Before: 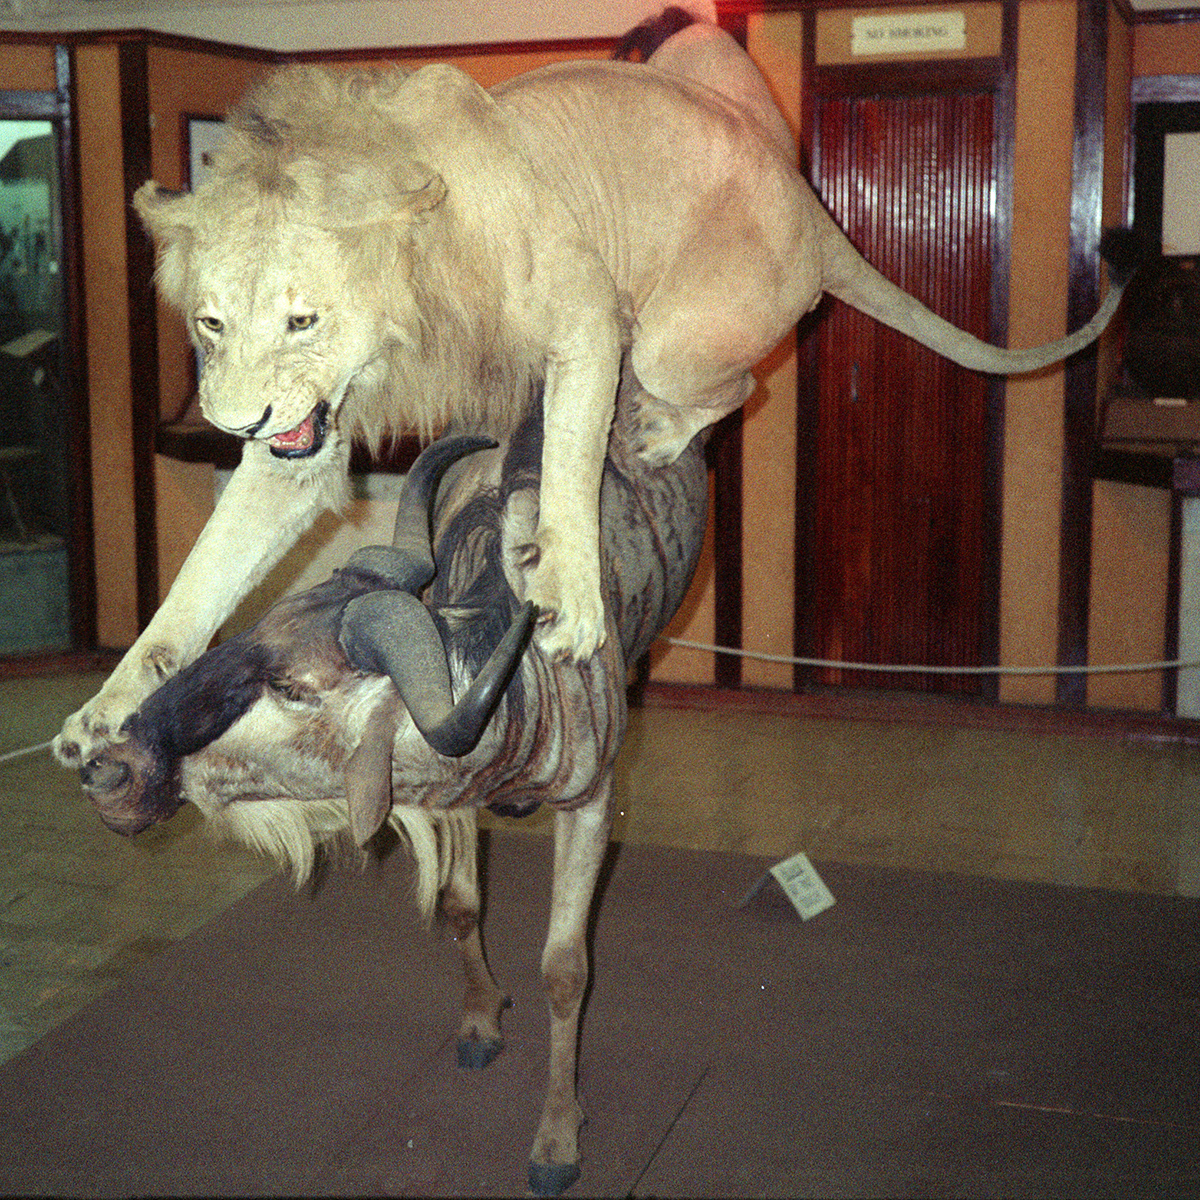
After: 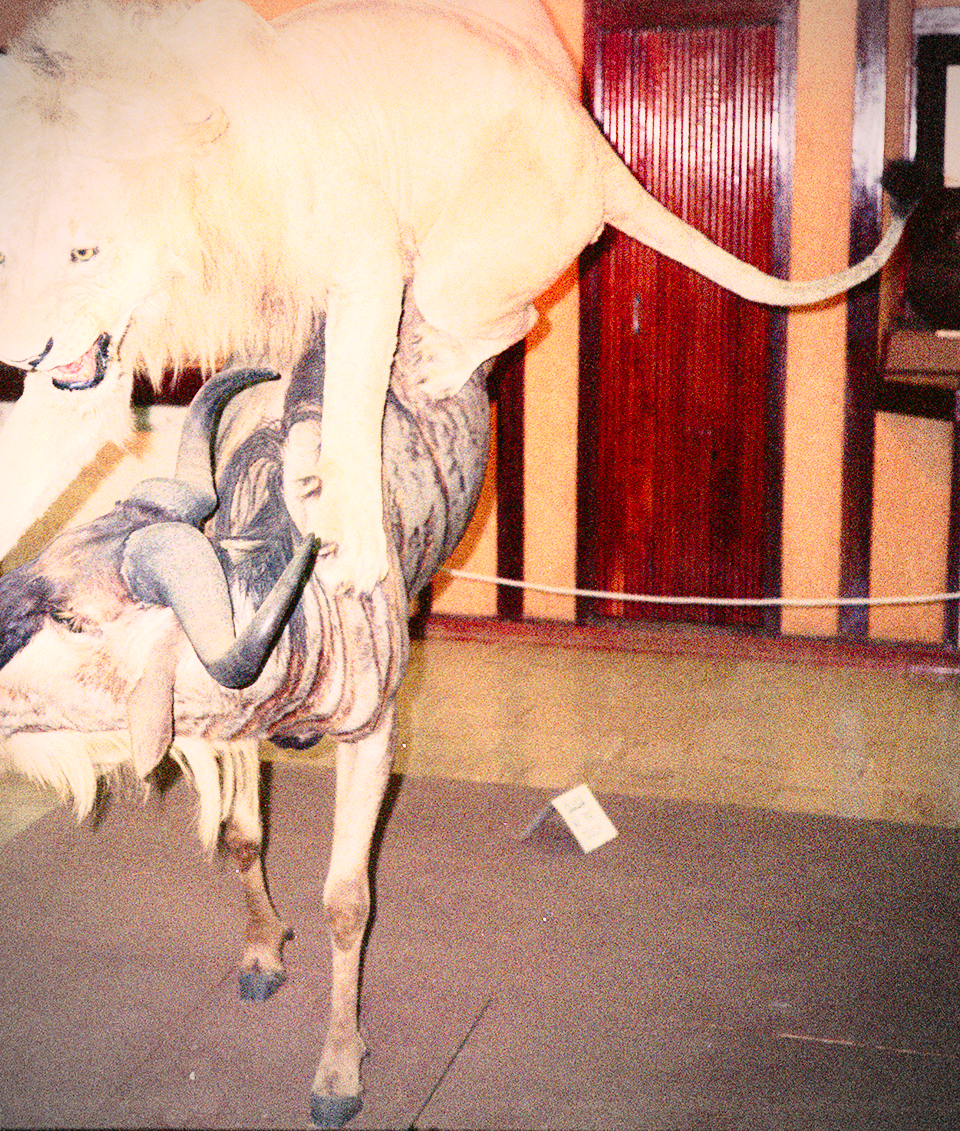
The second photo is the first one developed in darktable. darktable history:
tone curve: curves: ch0 [(0, 0) (0.091, 0.077) (0.389, 0.458) (0.745, 0.82) (0.844, 0.908) (0.909, 0.942) (1, 0.973)]; ch1 [(0, 0) (0.437, 0.404) (0.5, 0.5) (0.529, 0.556) (0.58, 0.603) (0.616, 0.649) (1, 1)]; ch2 [(0, 0) (0.442, 0.415) (0.5, 0.5) (0.535, 0.557) (0.585, 0.62) (1, 1)], preserve colors none
color correction: highlights a* 12.66, highlights b* 5.39
exposure: black level correction 0, exposure 0.698 EV, compensate highlight preservation false
crop and rotate: left 18.192%, top 5.737%, right 1.731%
contrast brightness saturation: contrast 0.233, brightness 0.099, saturation 0.294
vignetting: unbound false
base curve: curves: ch0 [(0, 0) (0.297, 0.298) (1, 1)], preserve colors none
